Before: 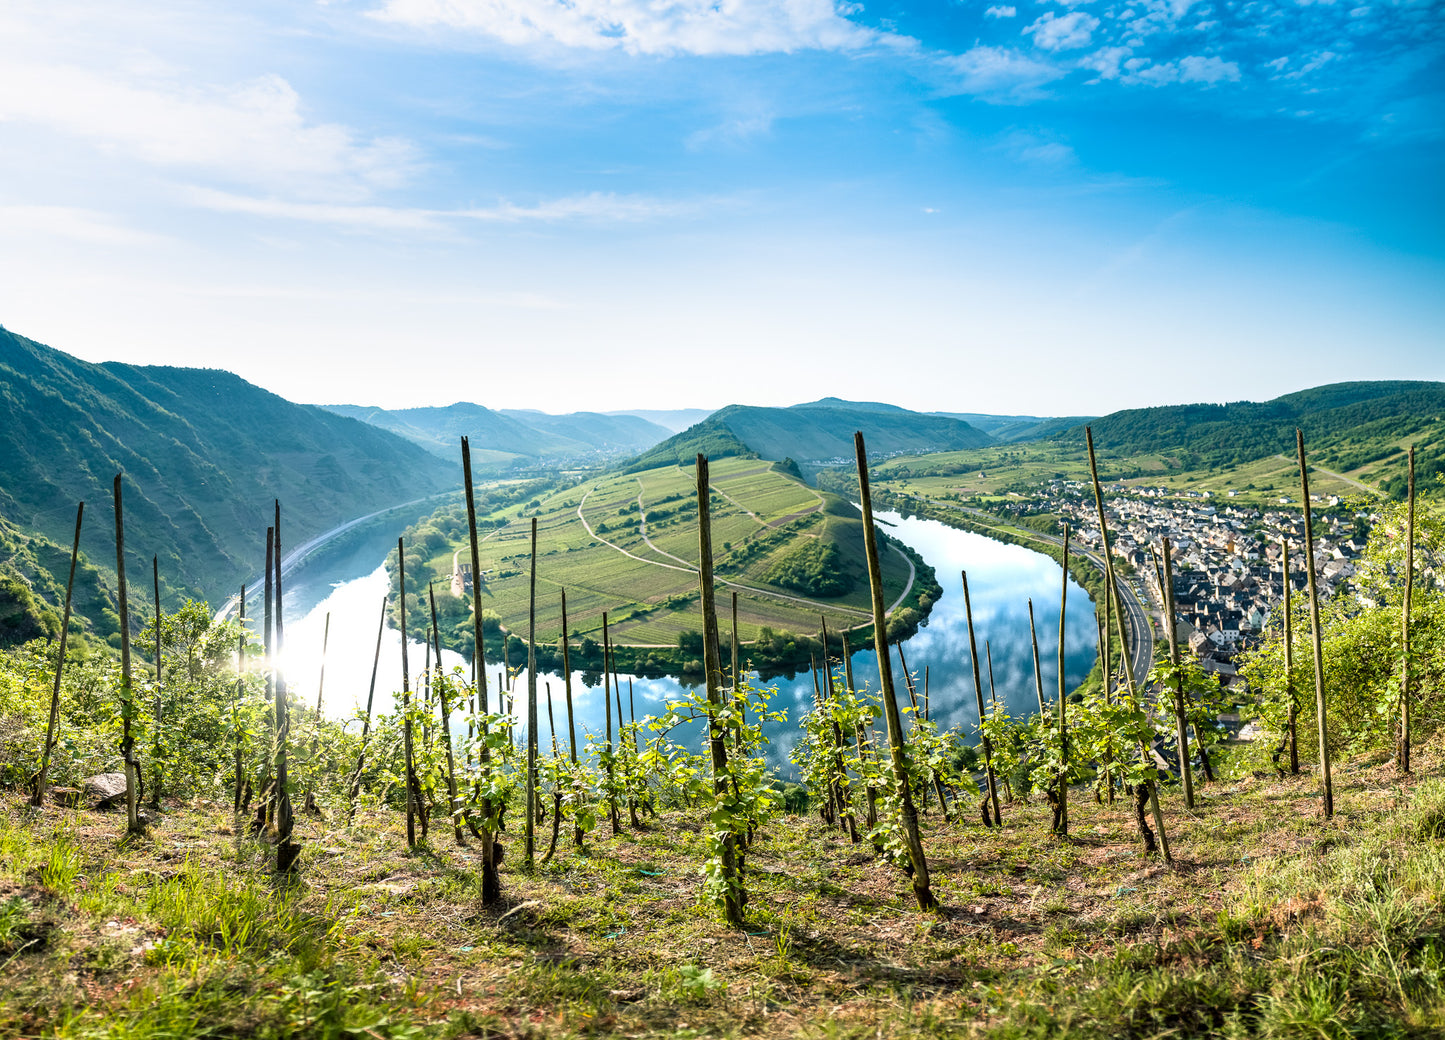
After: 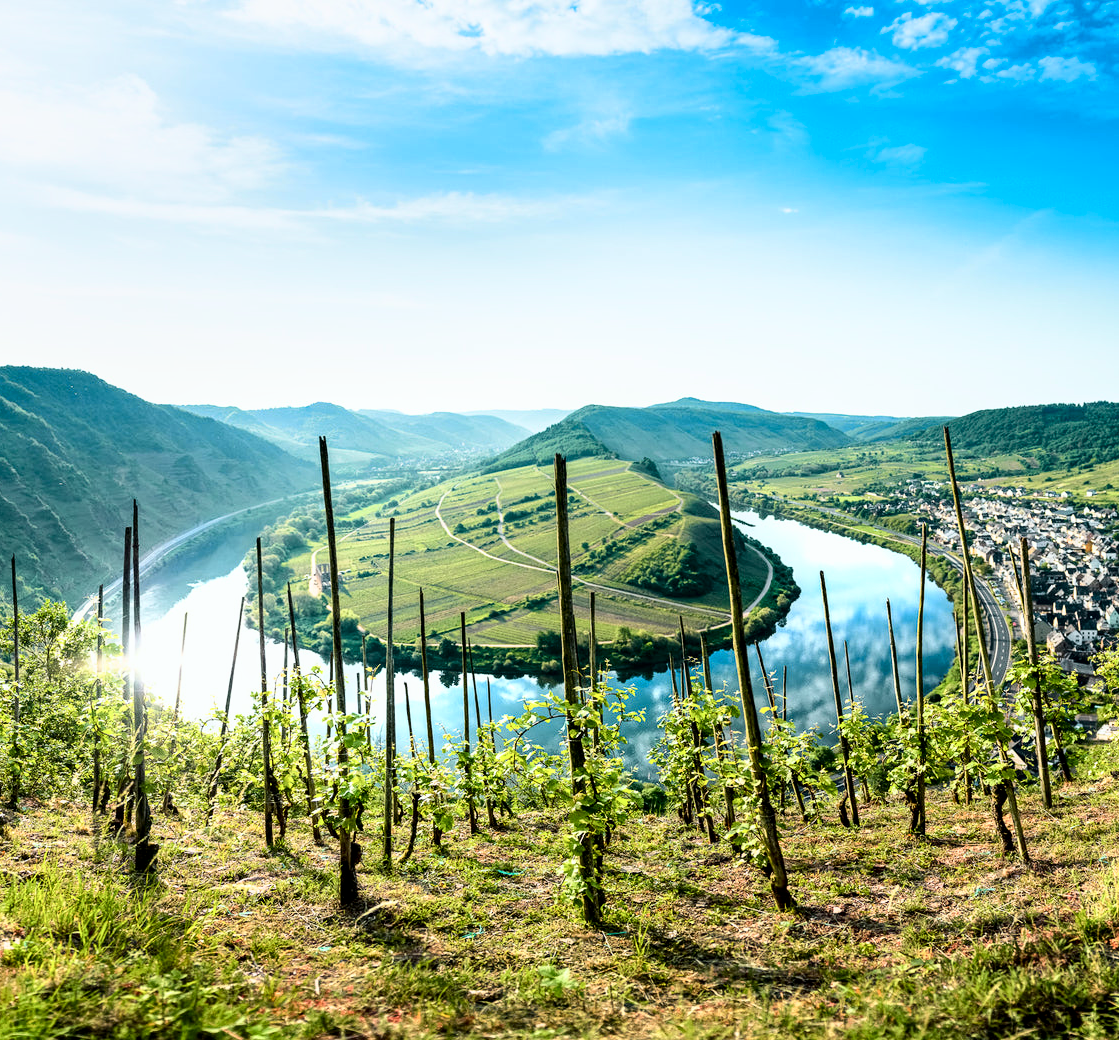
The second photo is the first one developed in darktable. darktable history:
crop: left 9.859%, right 12.668%
local contrast: highlights 104%, shadows 99%, detail 119%, midtone range 0.2
tone curve: curves: ch0 [(0, 0) (0.035, 0.011) (0.133, 0.076) (0.285, 0.265) (0.491, 0.541) (0.617, 0.693) (0.704, 0.77) (0.794, 0.865) (0.895, 0.938) (1, 0.976)]; ch1 [(0, 0) (0.318, 0.278) (0.444, 0.427) (0.502, 0.497) (0.543, 0.547) (0.601, 0.641) (0.746, 0.764) (1, 1)]; ch2 [(0, 0) (0.316, 0.292) (0.381, 0.37) (0.423, 0.448) (0.476, 0.482) (0.502, 0.5) (0.543, 0.547) (0.587, 0.613) (0.642, 0.672) (0.704, 0.727) (0.865, 0.827) (1, 0.951)], color space Lab, independent channels, preserve colors none
